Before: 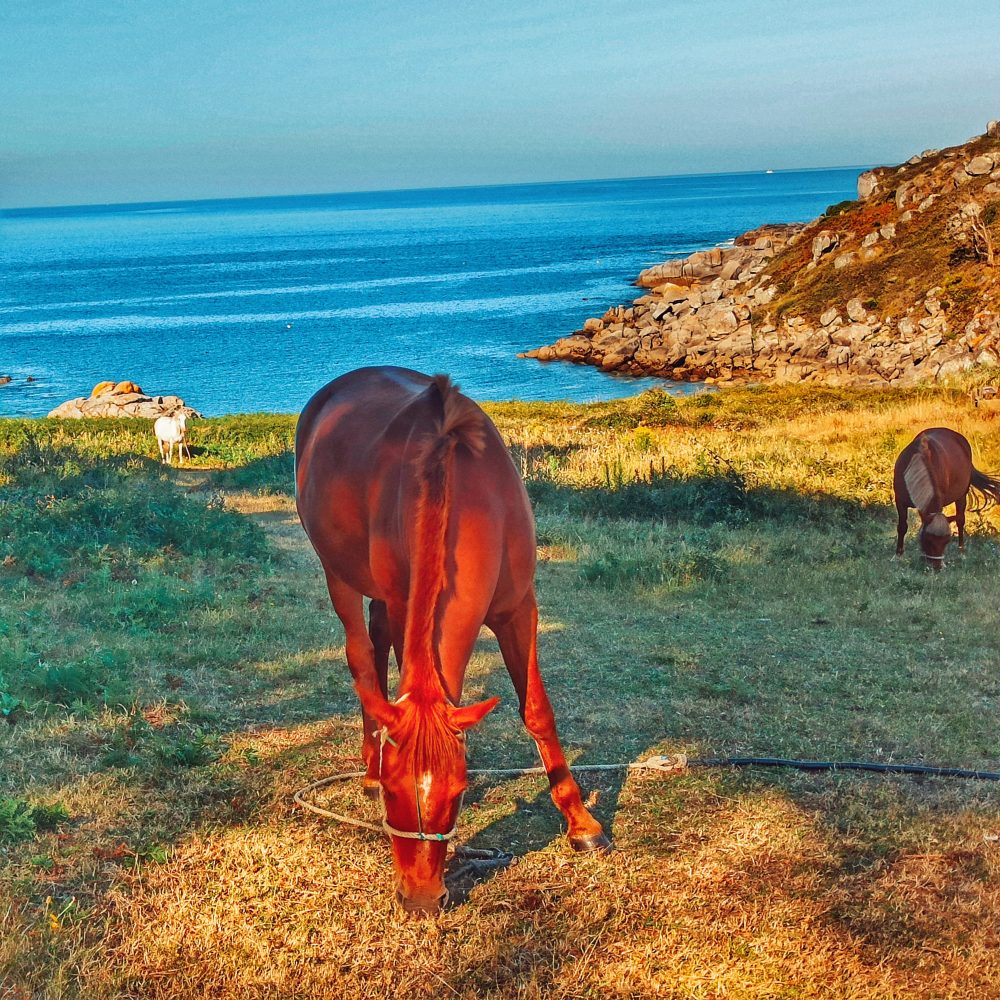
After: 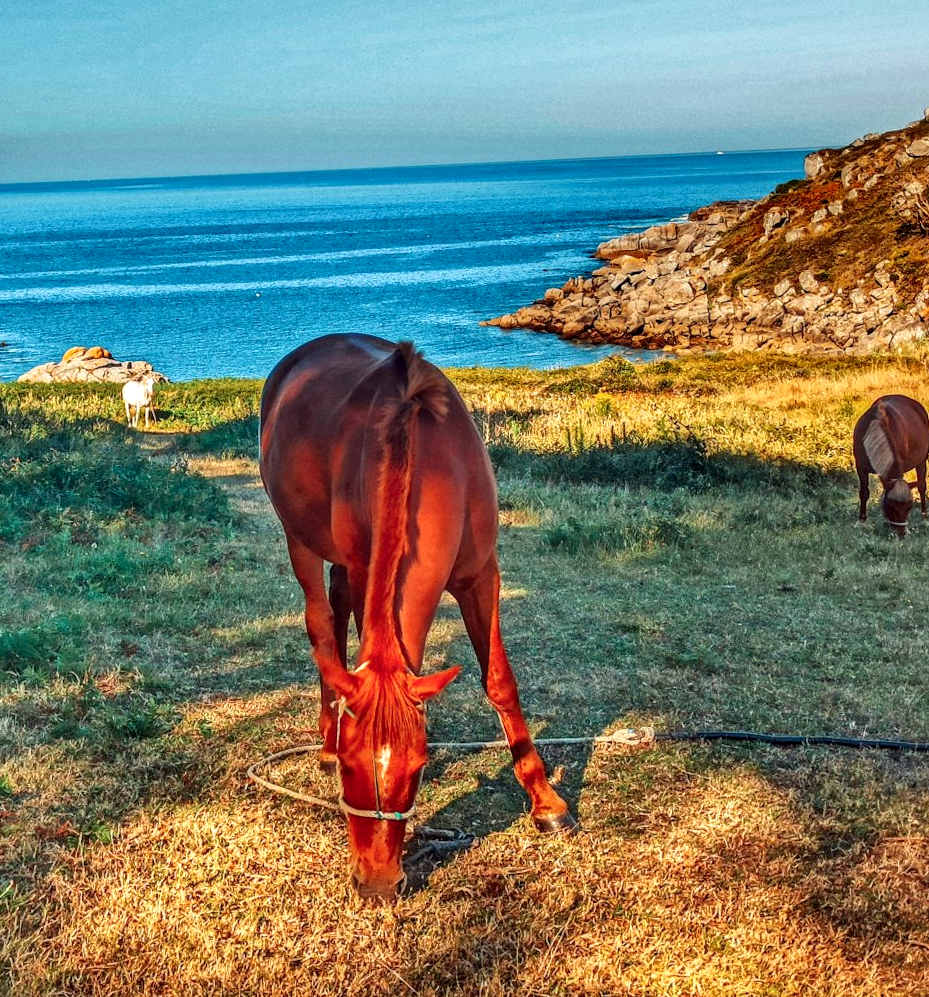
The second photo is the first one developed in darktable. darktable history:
rotate and perspective: rotation 0.215°, lens shift (vertical) -0.139, crop left 0.069, crop right 0.939, crop top 0.002, crop bottom 0.996
local contrast: highlights 25%, detail 150%
